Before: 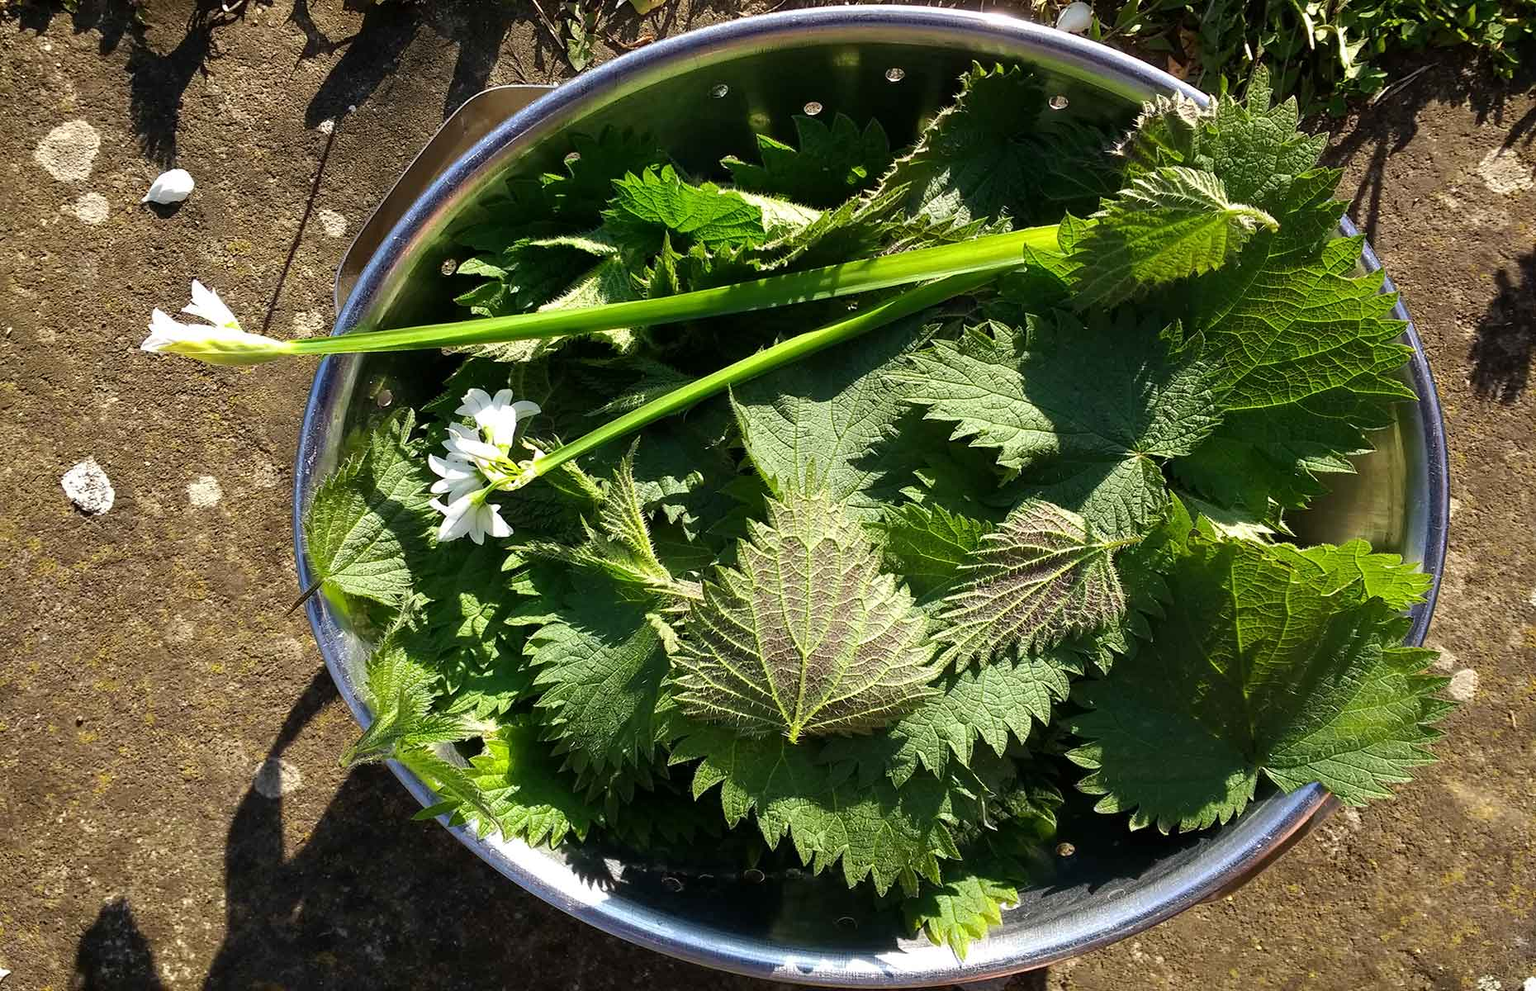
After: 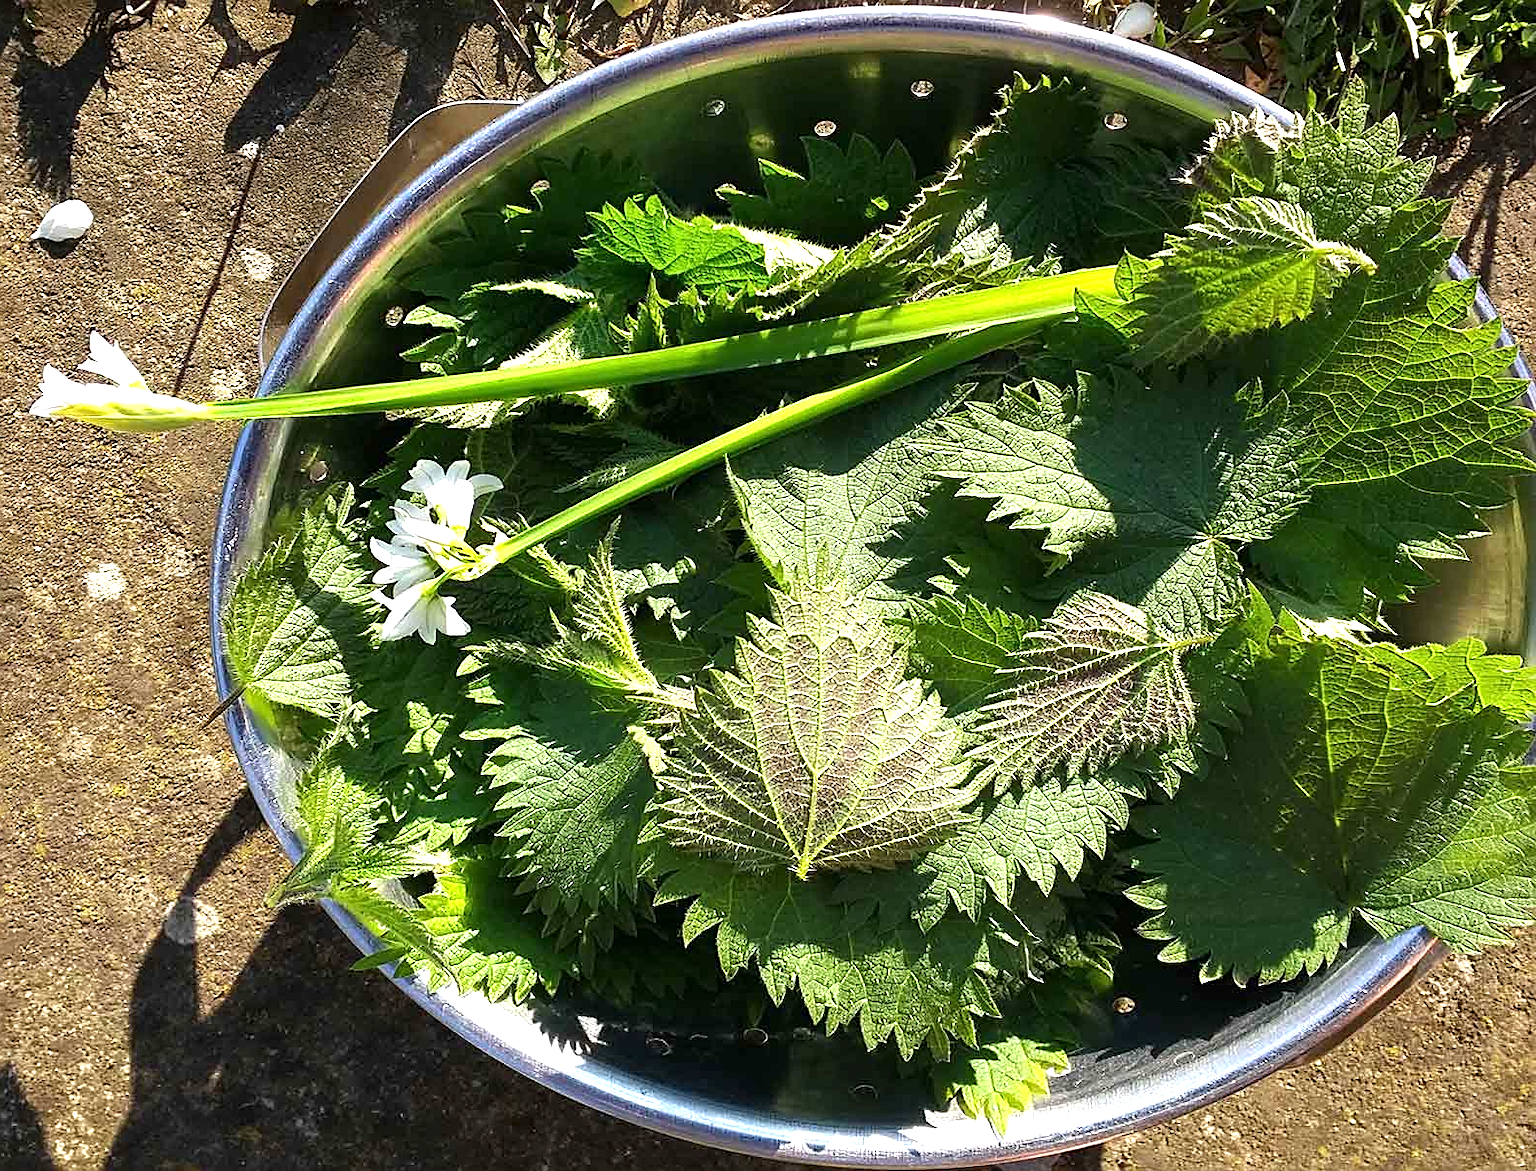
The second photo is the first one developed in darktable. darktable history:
crop: left 7.566%, right 7.872%
sharpen: on, module defaults
exposure: black level correction 0, exposure 0.699 EV, compensate highlight preservation false
